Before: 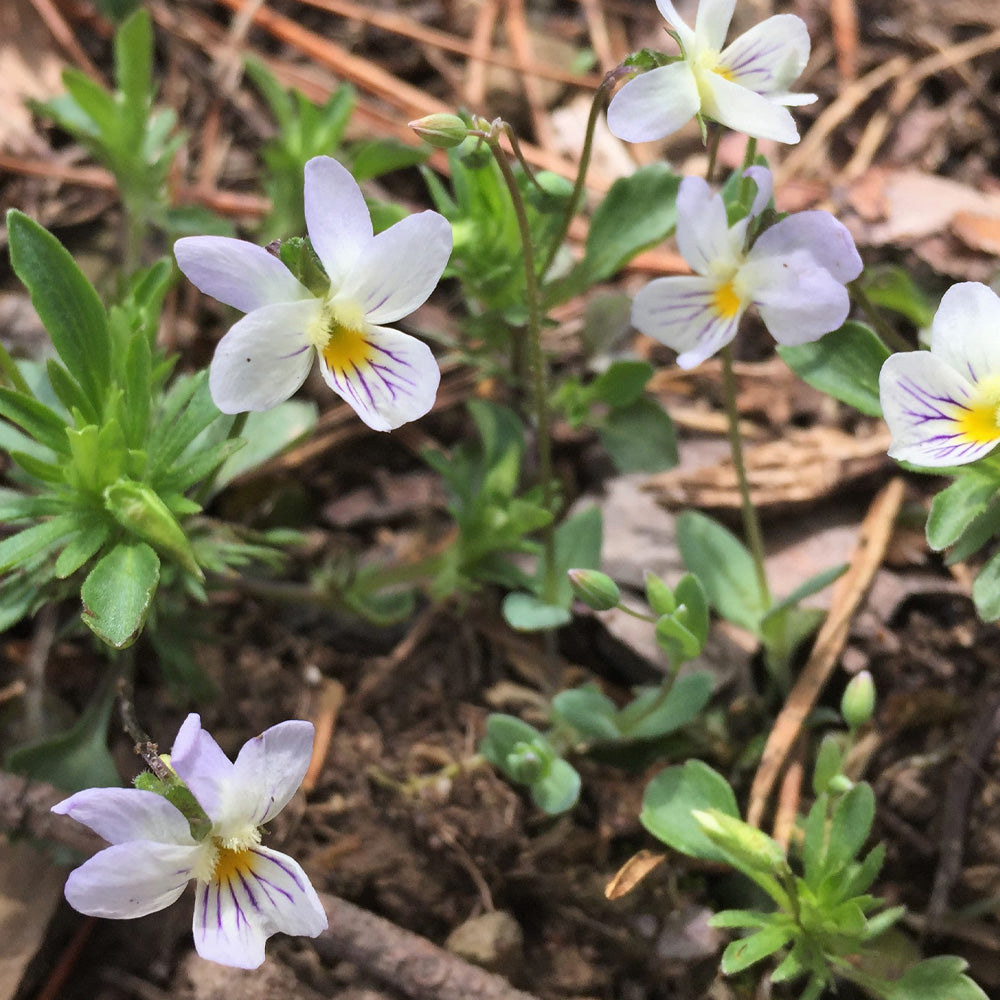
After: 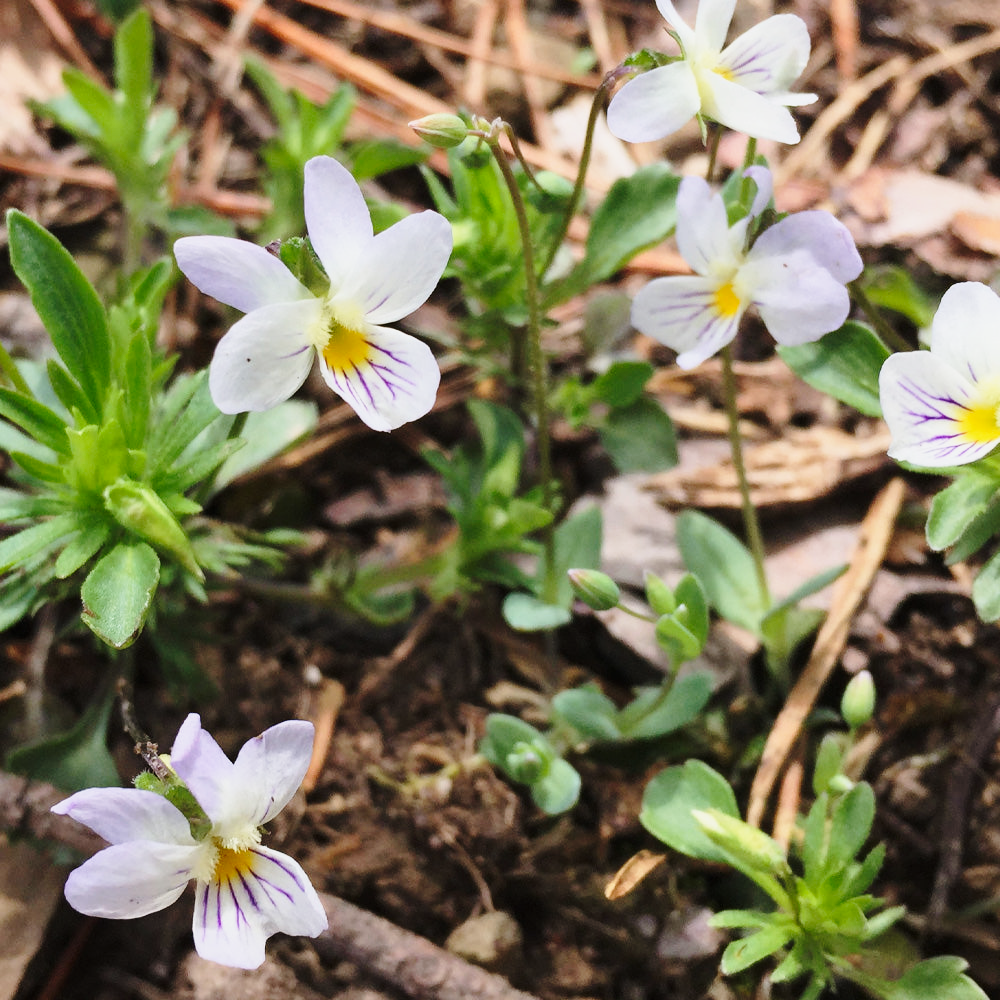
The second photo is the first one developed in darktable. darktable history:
exposure: exposure -0.486 EV, compensate exposure bias true, compensate highlight preservation false
base curve: curves: ch0 [(0, 0) (0.028, 0.03) (0.121, 0.232) (0.46, 0.748) (0.859, 0.968) (1, 1)], preserve colors none
